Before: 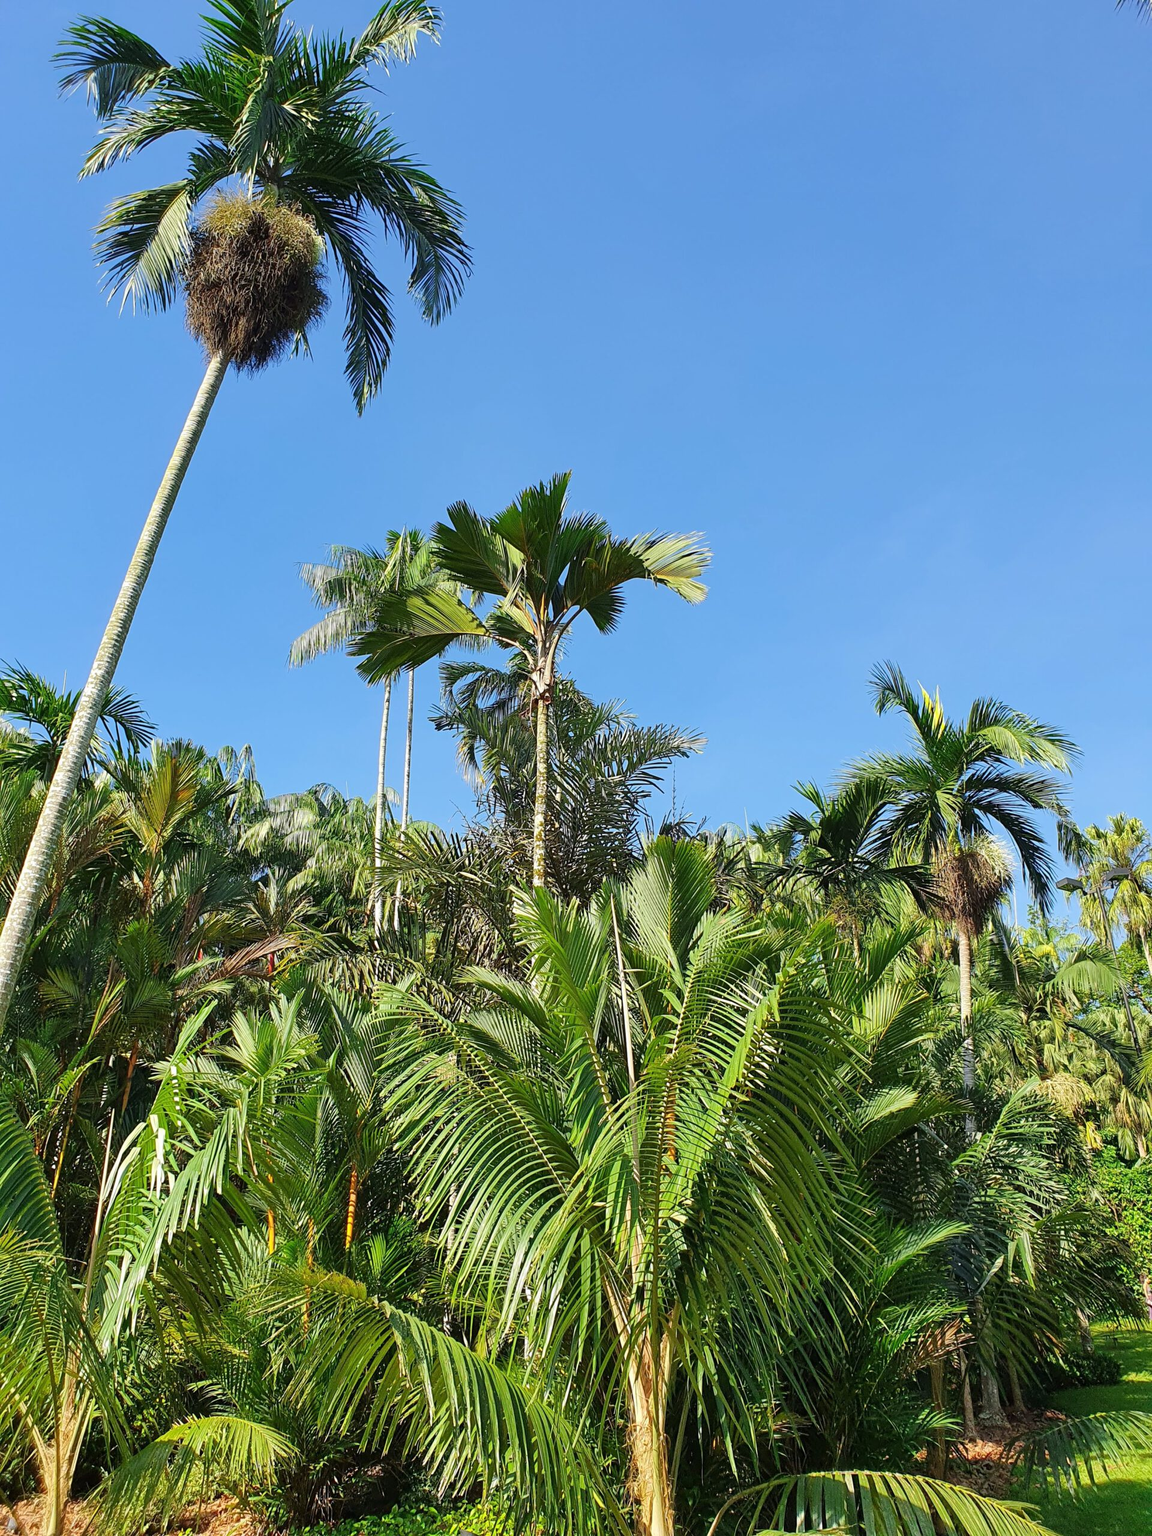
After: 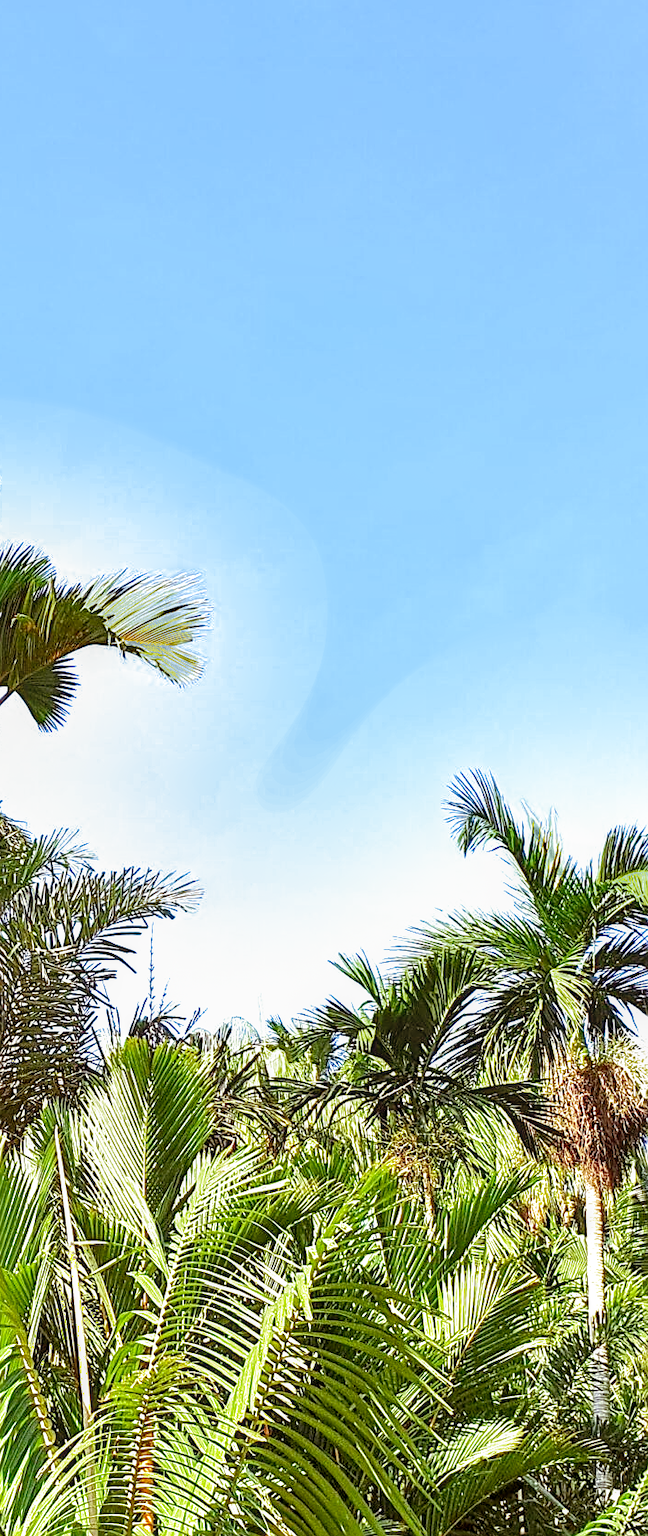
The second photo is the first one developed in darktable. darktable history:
tone equalizer: on, module defaults
local contrast: on, module defaults
sharpen: on, module defaults
filmic rgb: black relative exposure -16 EV, threshold -0.33 EV, transition 3.19 EV, structure ↔ texture 100%, target black luminance 0%, hardness 7.57, latitude 72.96%, contrast 0.908, highlights saturation mix 10%, shadows ↔ highlights balance -0.38%, add noise in highlights 0, preserve chrominance no, color science v4 (2020), iterations of high-quality reconstruction 10, enable highlight reconstruction true
crop and rotate: left 49.936%, top 10.094%, right 13.136%, bottom 24.256%
rgb levels: mode RGB, independent channels, levels [[0, 0.5, 1], [0, 0.521, 1], [0, 0.536, 1]]
exposure: black level correction 0, exposure 1.2 EV, compensate highlight preservation false
